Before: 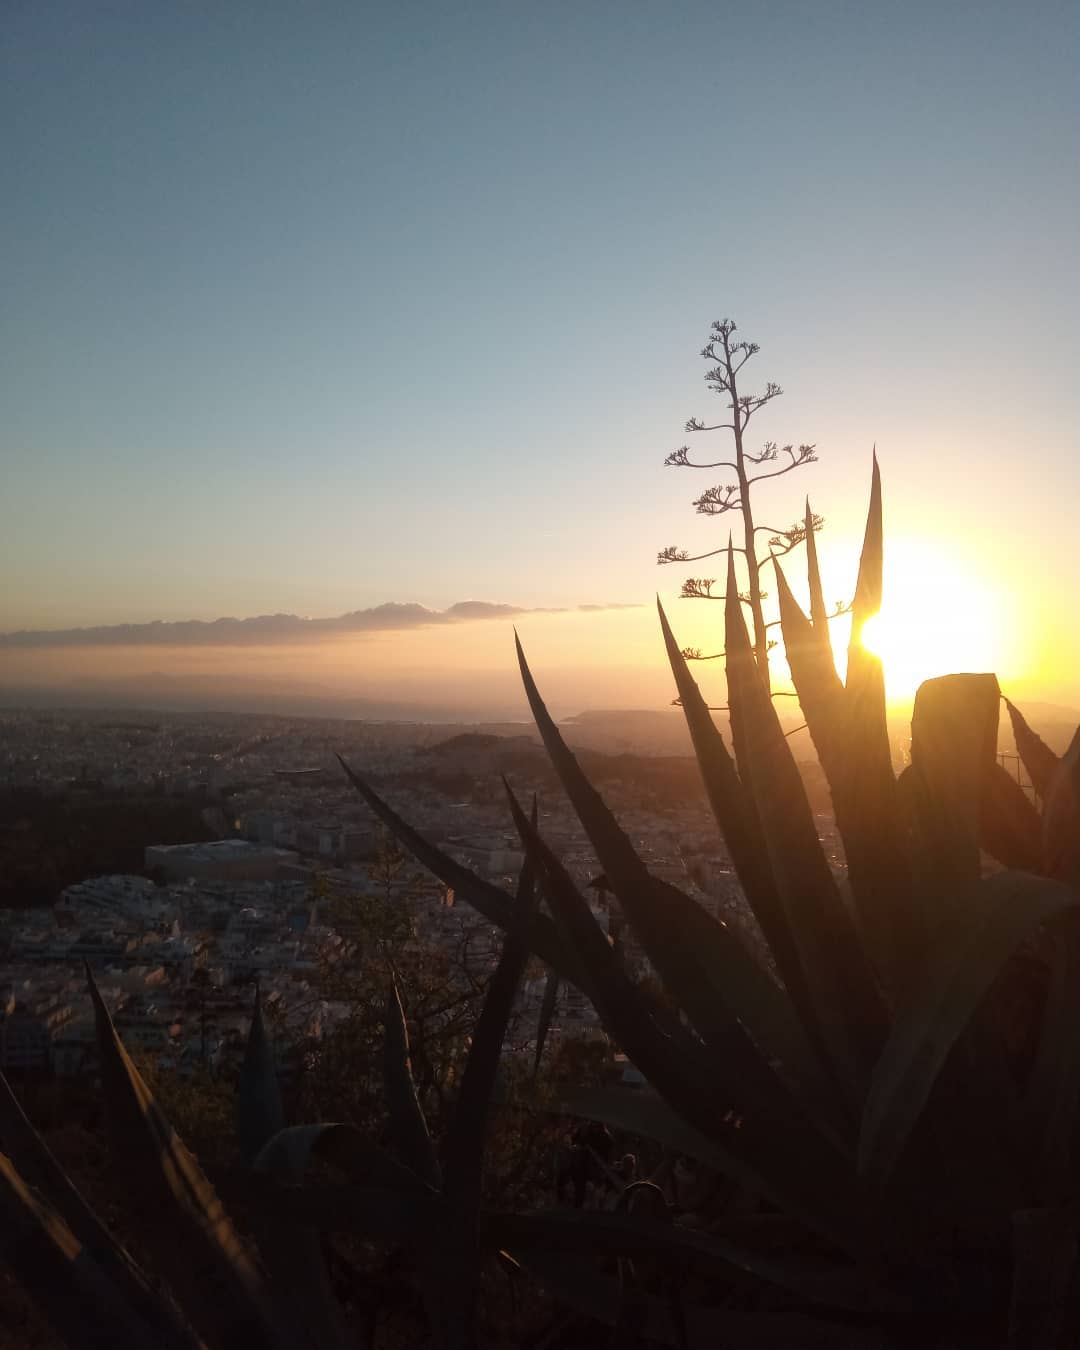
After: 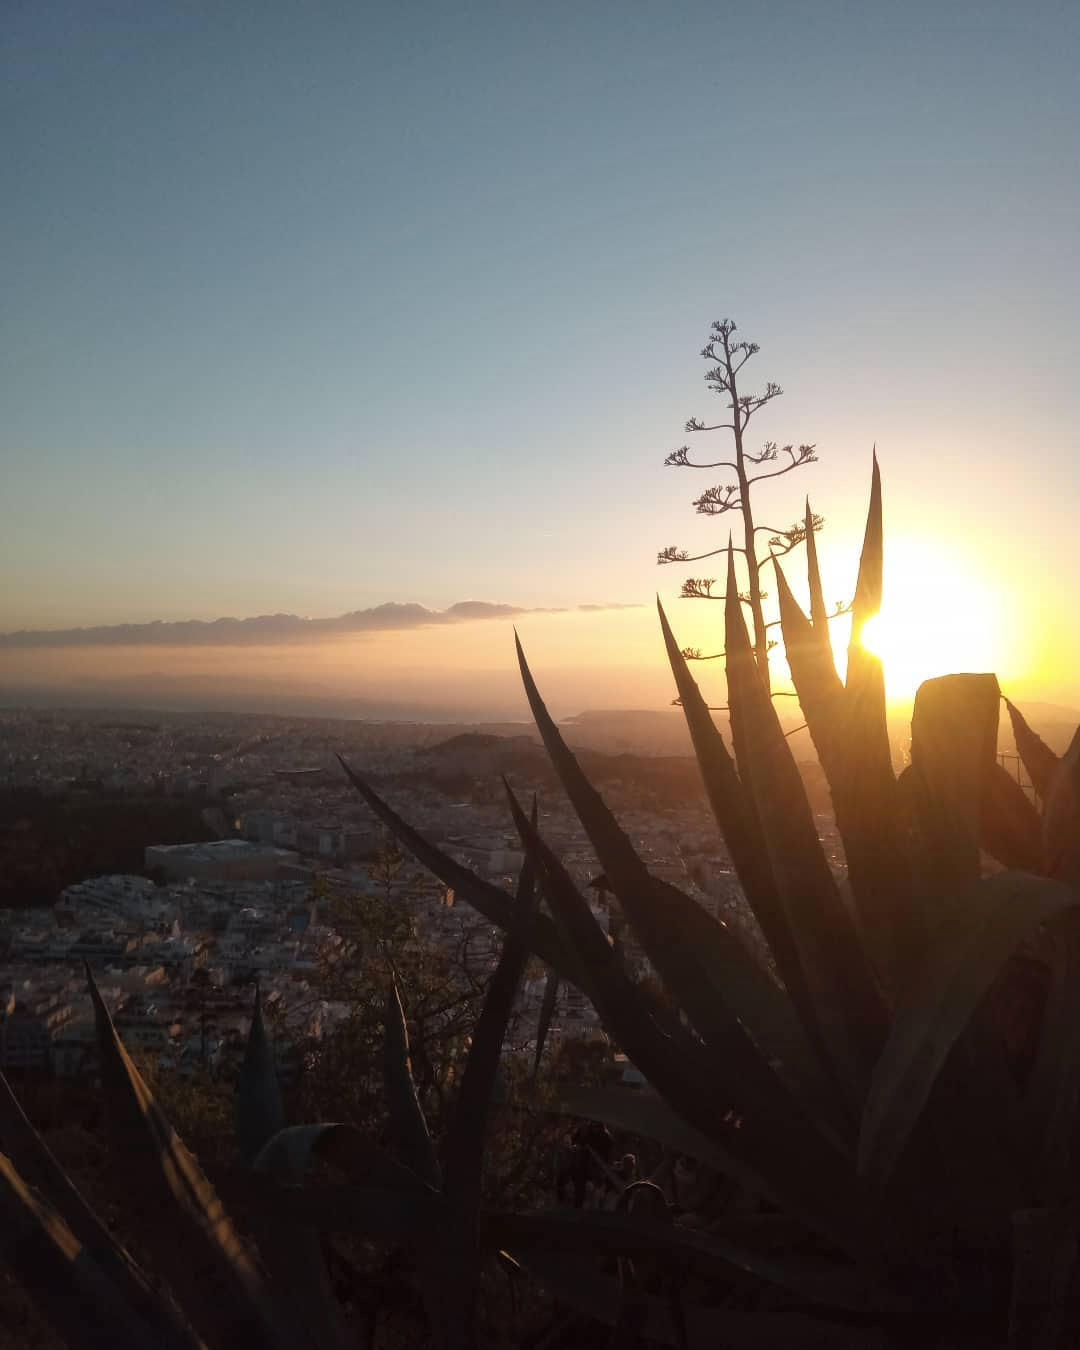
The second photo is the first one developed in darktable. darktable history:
color balance: mode lift, gamma, gain (sRGB)
exposure: compensate highlight preservation false
shadows and highlights: radius 125.46, shadows 30.51, highlights -30.51, low approximation 0.01, soften with gaussian
